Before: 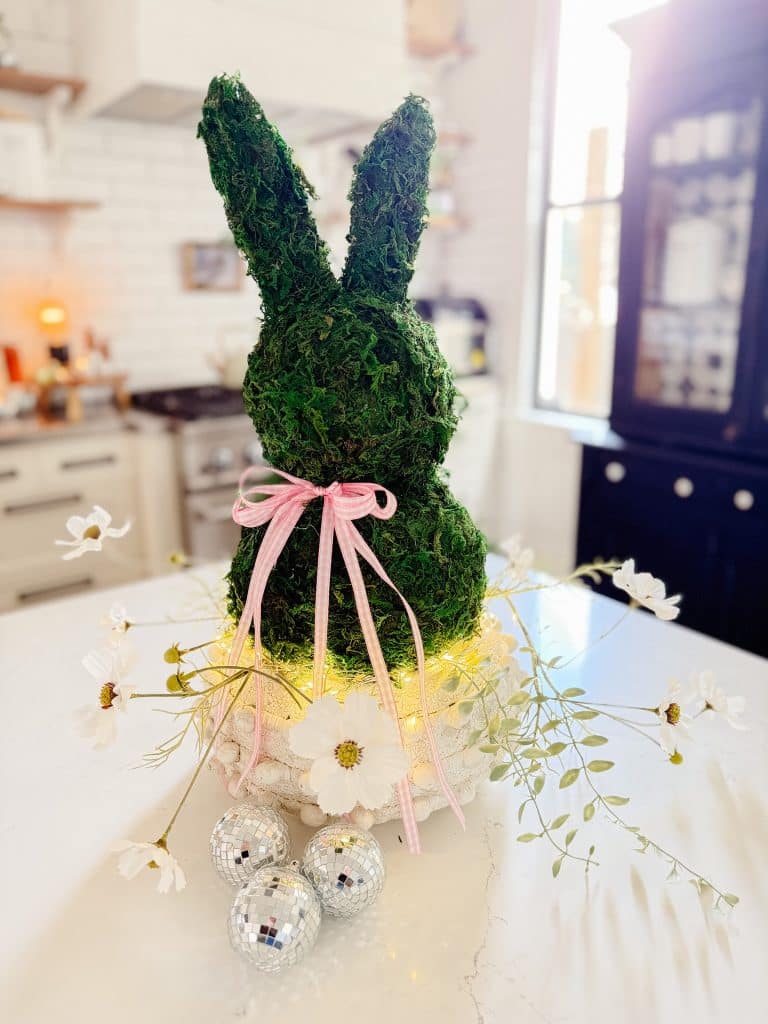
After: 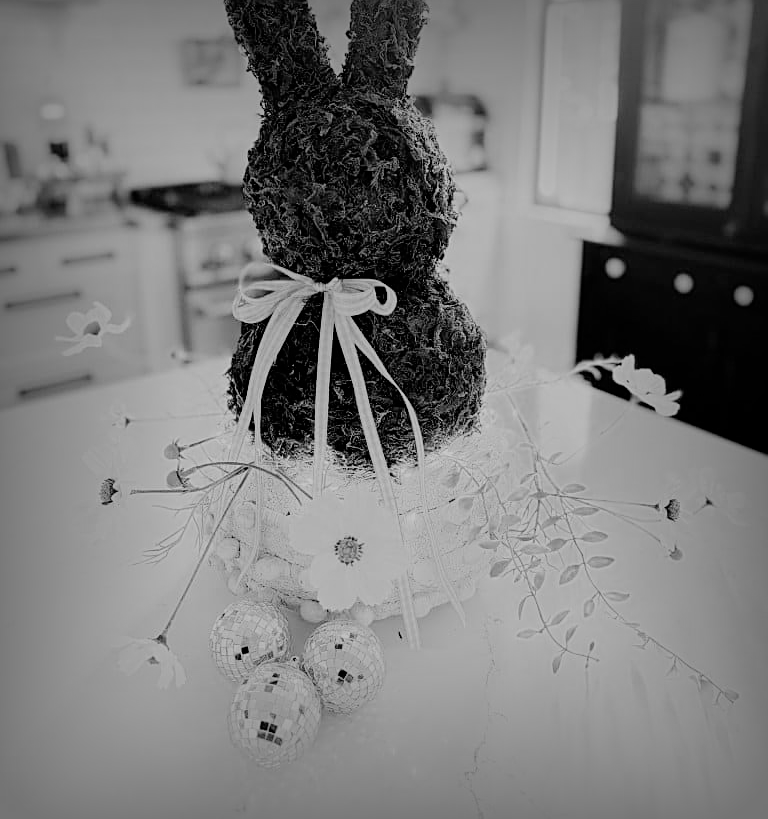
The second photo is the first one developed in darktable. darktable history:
color calibration: illuminant custom, x 0.368, y 0.373, temperature 4330.32 K
monochrome: a -71.75, b 75.82
crop and rotate: top 19.998%
color correction: highlights a* 14.46, highlights b* 5.85, shadows a* -5.53, shadows b* -15.24, saturation 0.85
sharpen: on, module defaults
white balance: red 1.05, blue 1.072
vignetting: fall-off start 53.2%, brightness -0.594, saturation 0, automatic ratio true, width/height ratio 1.313, shape 0.22, unbound false
filmic rgb: black relative exposure -7.15 EV, white relative exposure 5.36 EV, hardness 3.02, color science v6 (2022)
